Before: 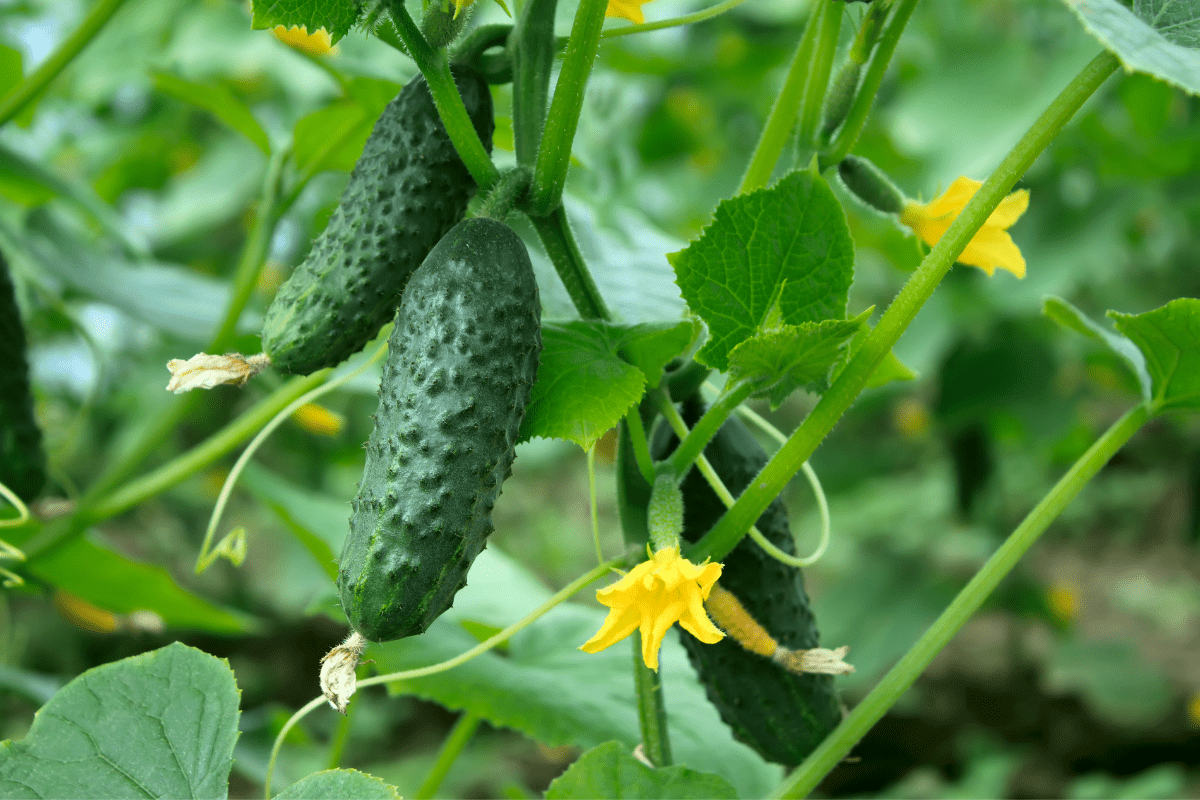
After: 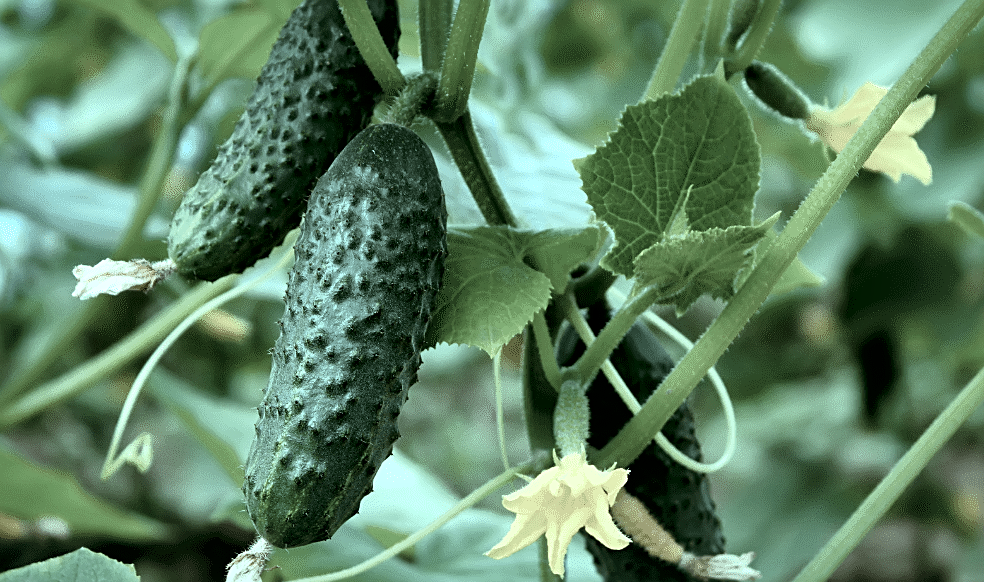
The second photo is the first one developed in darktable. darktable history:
sharpen: on, module defaults
exposure: exposure 0.496 EV, compensate highlight preservation false
local contrast: mode bilateral grid, contrast 70, coarseness 75, detail 180%, midtone range 0.2
crop: left 7.856%, top 11.836%, right 10.12%, bottom 15.387%
color zones: curves: ch1 [(0.238, 0.163) (0.476, 0.2) (0.733, 0.322) (0.848, 0.134)]
color balance rgb: shadows lift › luminance -7.7%, shadows lift › chroma 2.13%, shadows lift › hue 165.27°, power › luminance -7.77%, power › chroma 1.34%, power › hue 330.55°, highlights gain › luminance -33.33%, highlights gain › chroma 5.68%, highlights gain › hue 217.2°, global offset › luminance -0.33%, global offset › chroma 0.11%, global offset › hue 165.27°, perceptual saturation grading › global saturation 27.72%, perceptual saturation grading › highlights -25%, perceptual saturation grading › mid-tones 25%, perceptual saturation grading › shadows 50%
